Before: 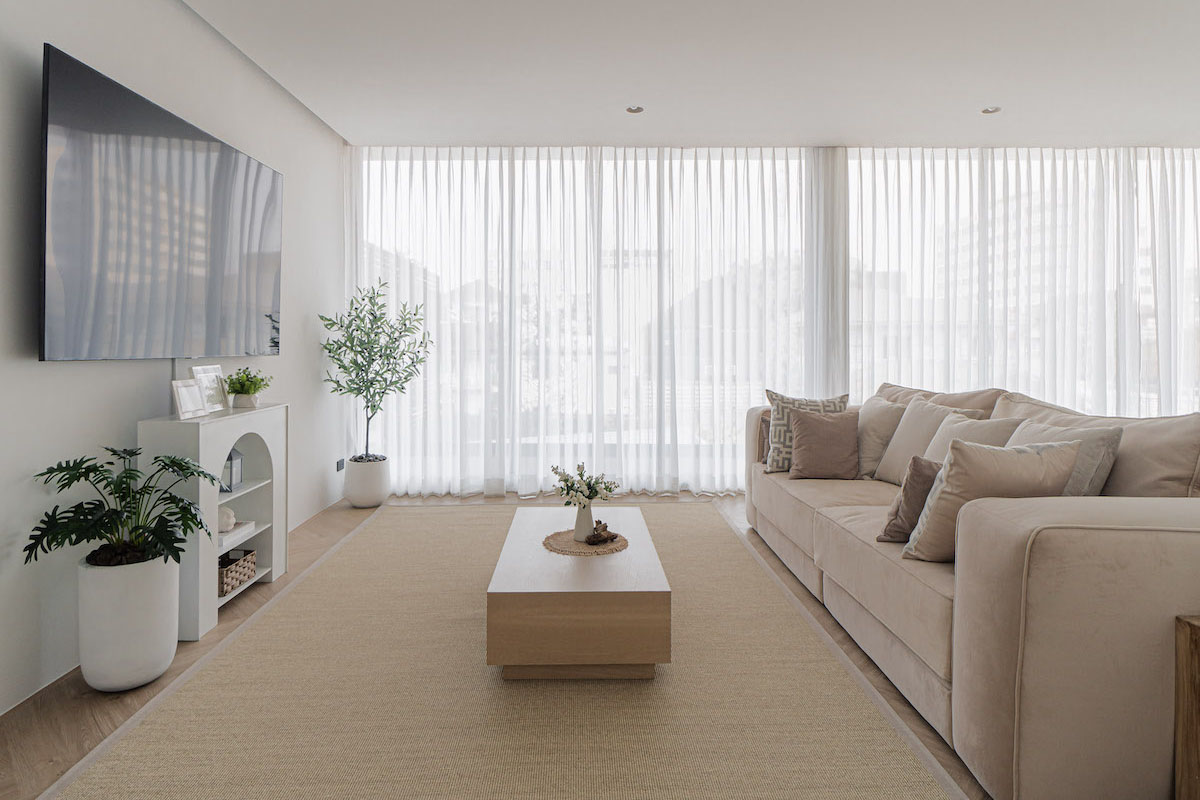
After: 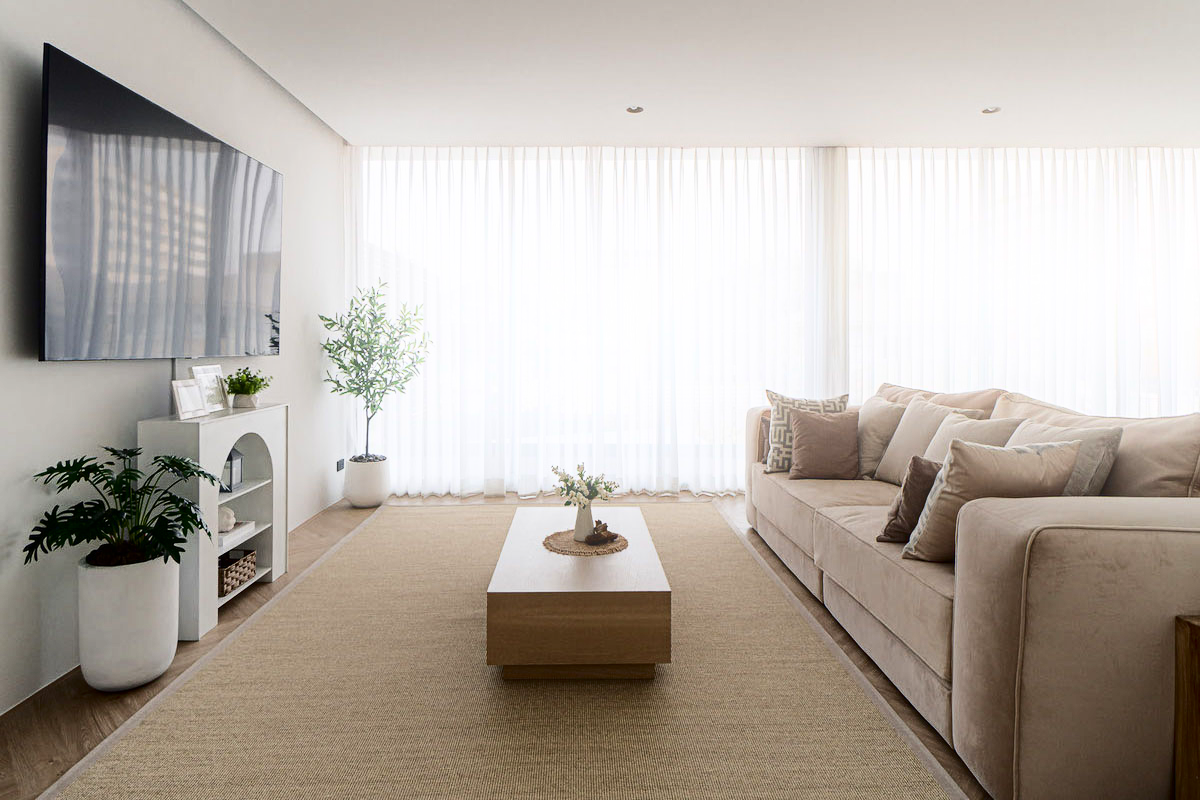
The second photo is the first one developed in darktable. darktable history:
bloom: size 15%, threshold 97%, strength 7%
contrast brightness saturation: contrast 0.32, brightness -0.08, saturation 0.17
